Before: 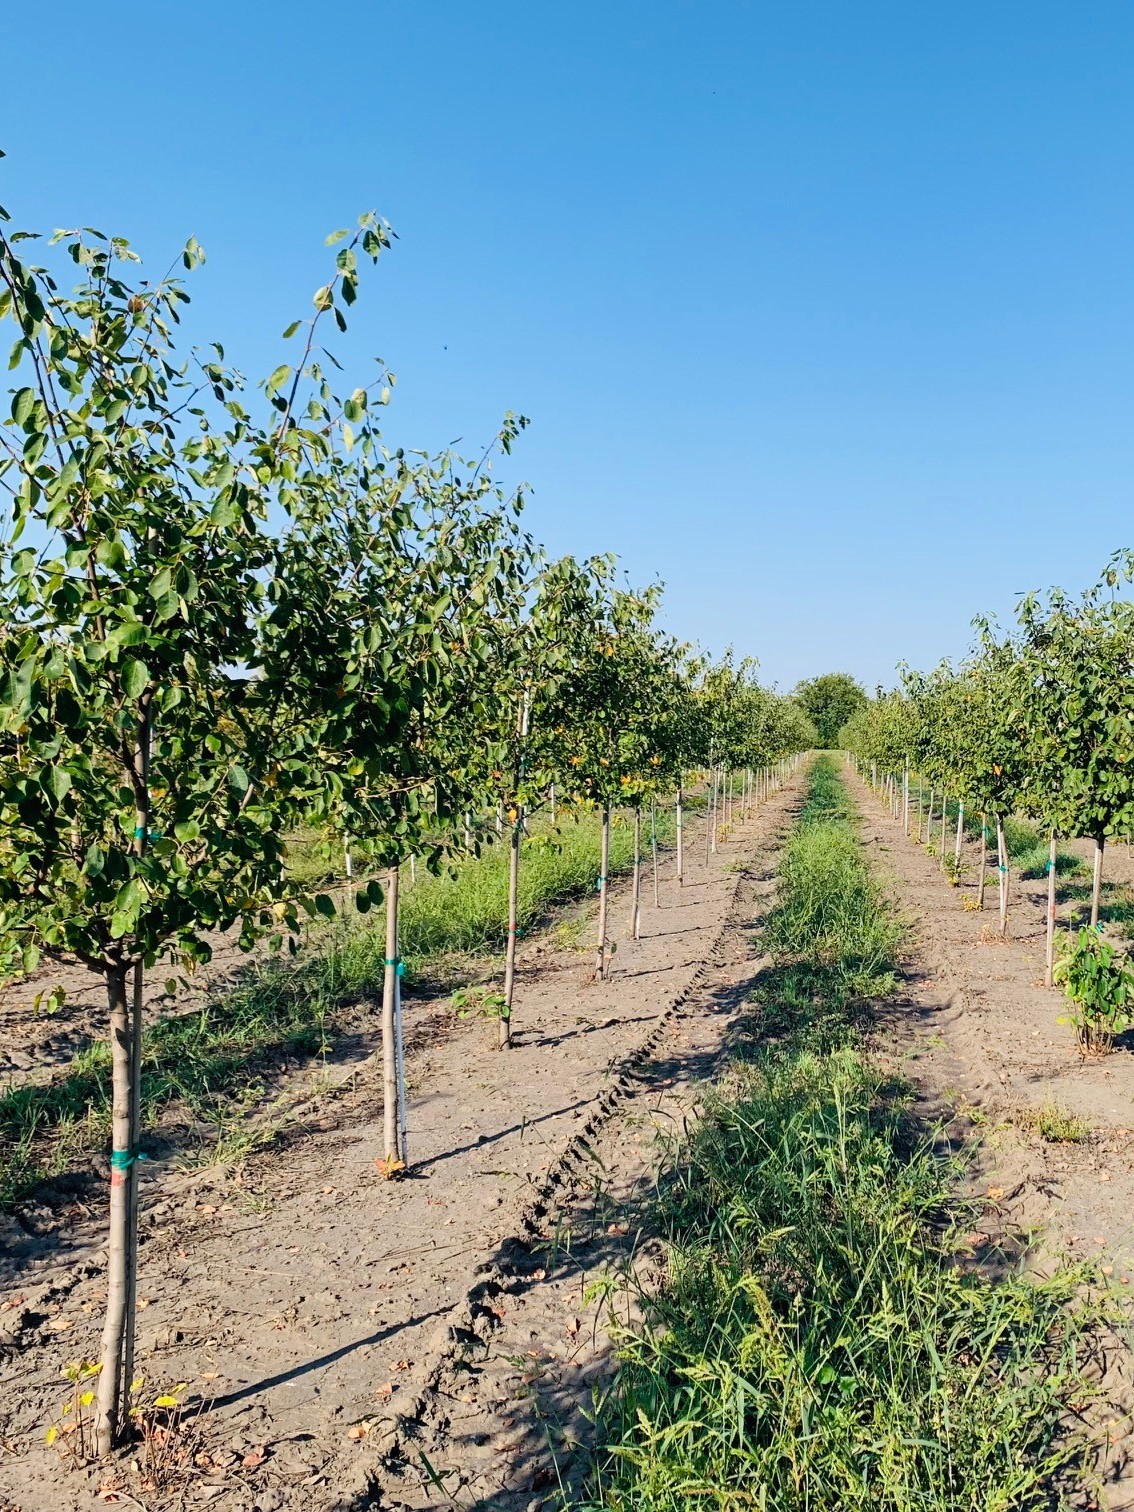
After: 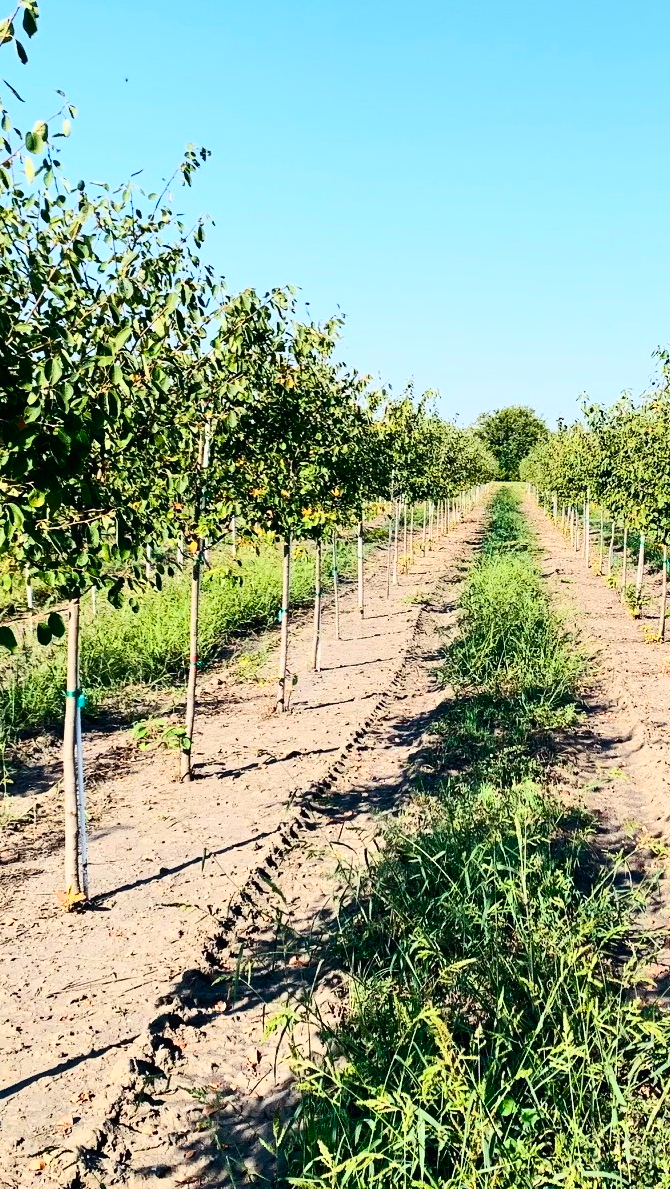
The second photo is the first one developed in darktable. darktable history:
crop and rotate: left 28.256%, top 17.734%, right 12.656%, bottom 3.573%
contrast brightness saturation: contrast 0.4, brightness 0.1, saturation 0.21
